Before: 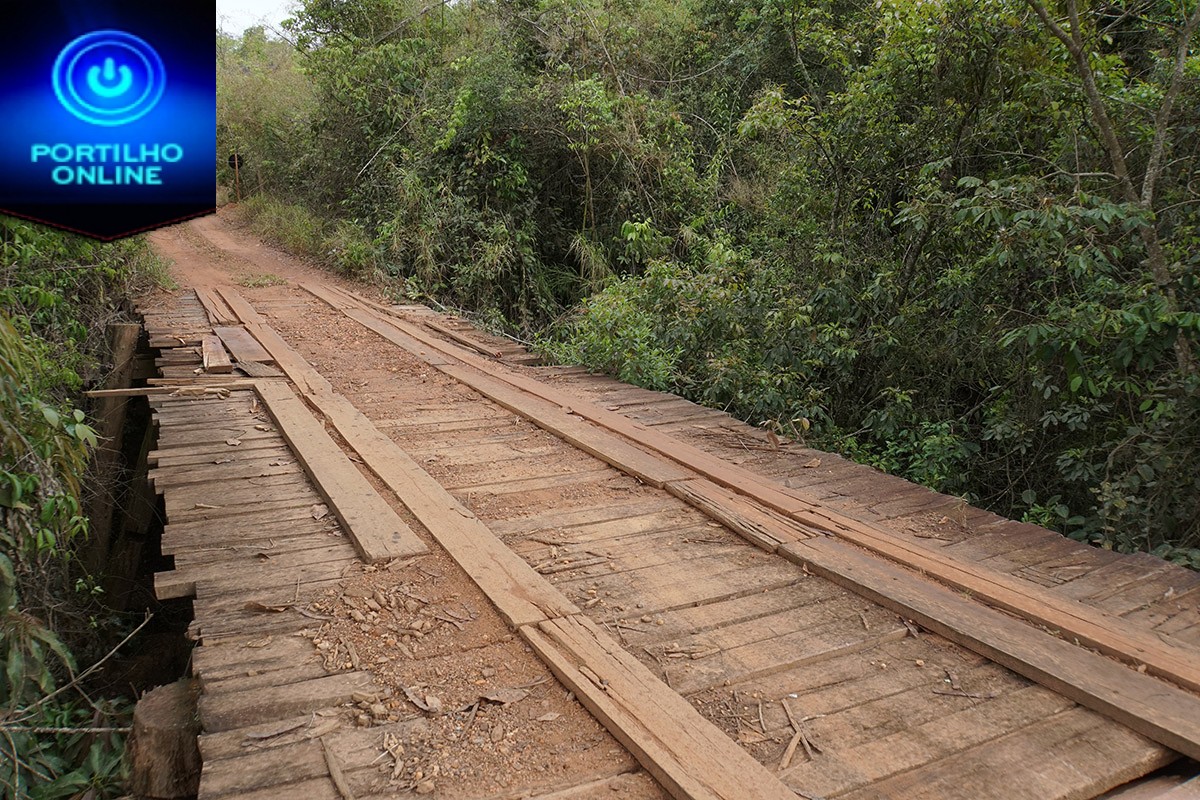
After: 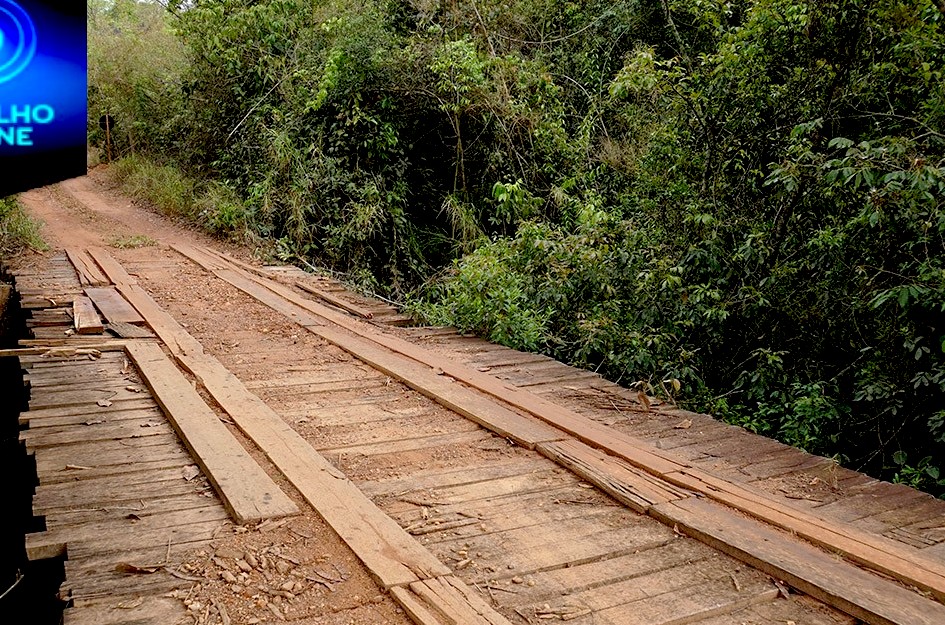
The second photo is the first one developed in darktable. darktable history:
crop and rotate: left 10.77%, top 5.1%, right 10.41%, bottom 16.76%
exposure: black level correction 0.031, exposure 0.304 EV, compensate highlight preservation false
